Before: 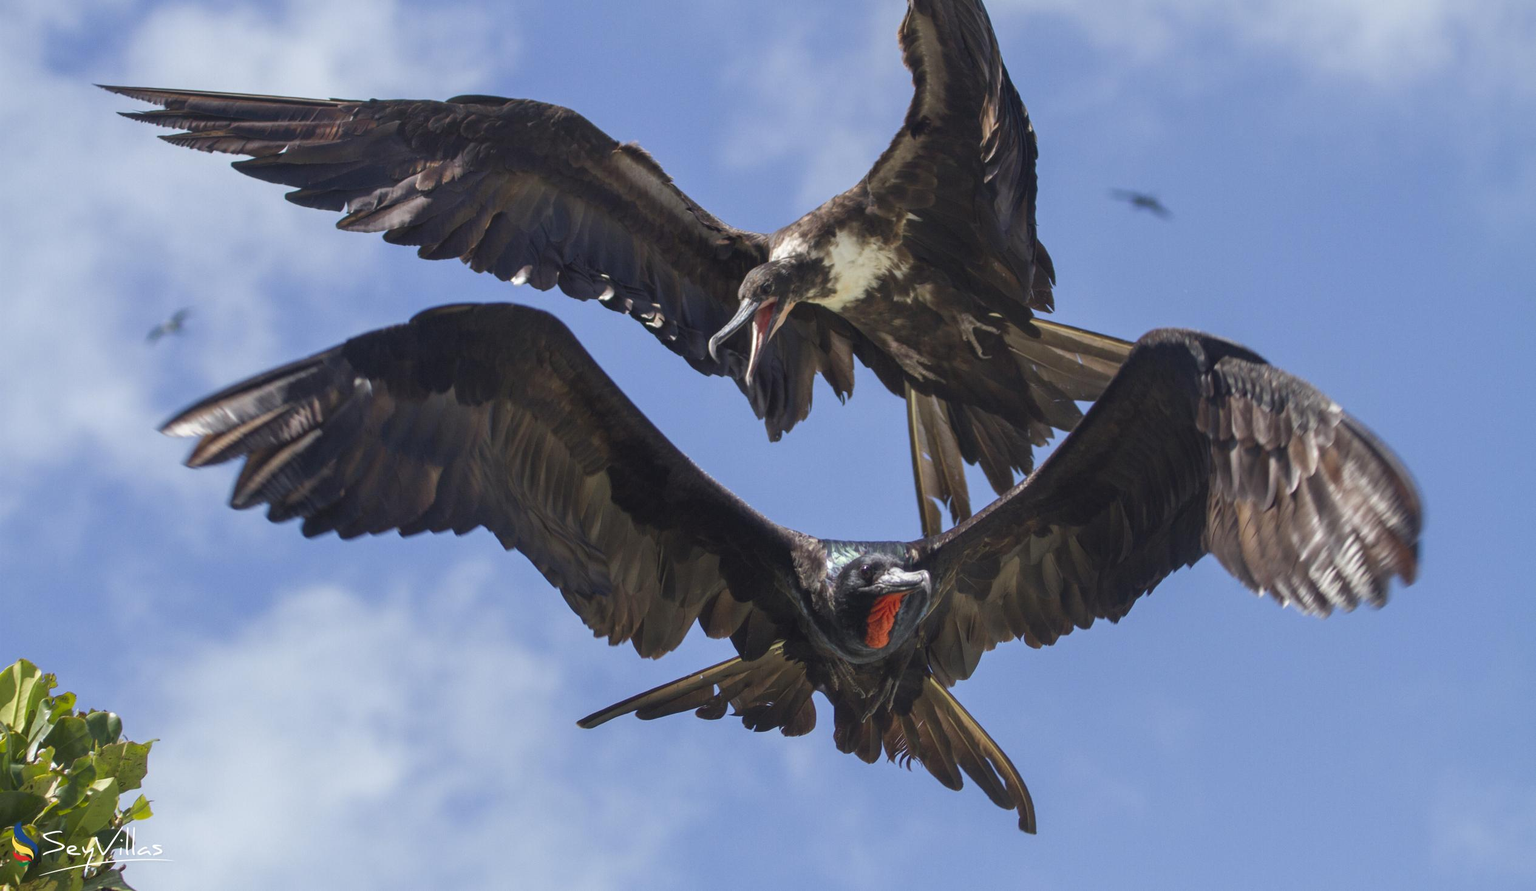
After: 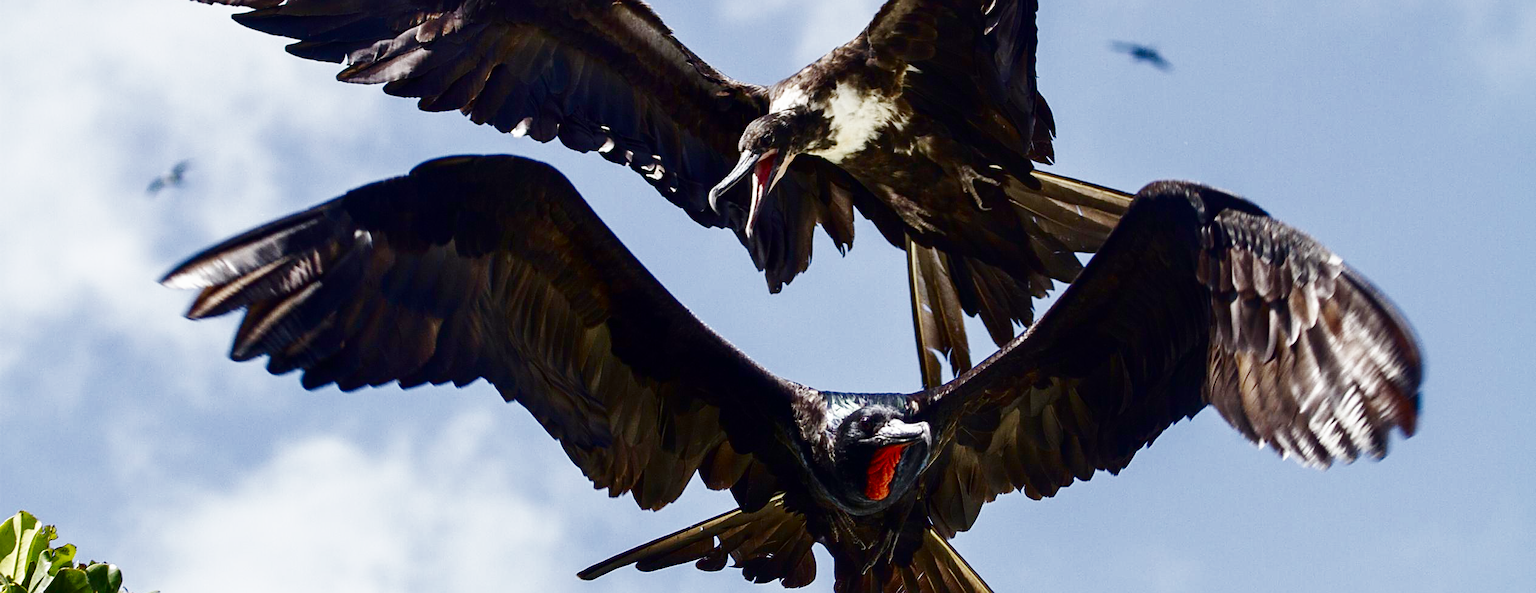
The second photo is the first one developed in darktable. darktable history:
crop: top 16.673%, bottom 16.681%
sharpen: on, module defaults
base curve: curves: ch0 [(0, 0) (0.007, 0.004) (0.027, 0.03) (0.046, 0.07) (0.207, 0.54) (0.442, 0.872) (0.673, 0.972) (1, 1)], preserve colors none
contrast brightness saturation: brightness -0.531
